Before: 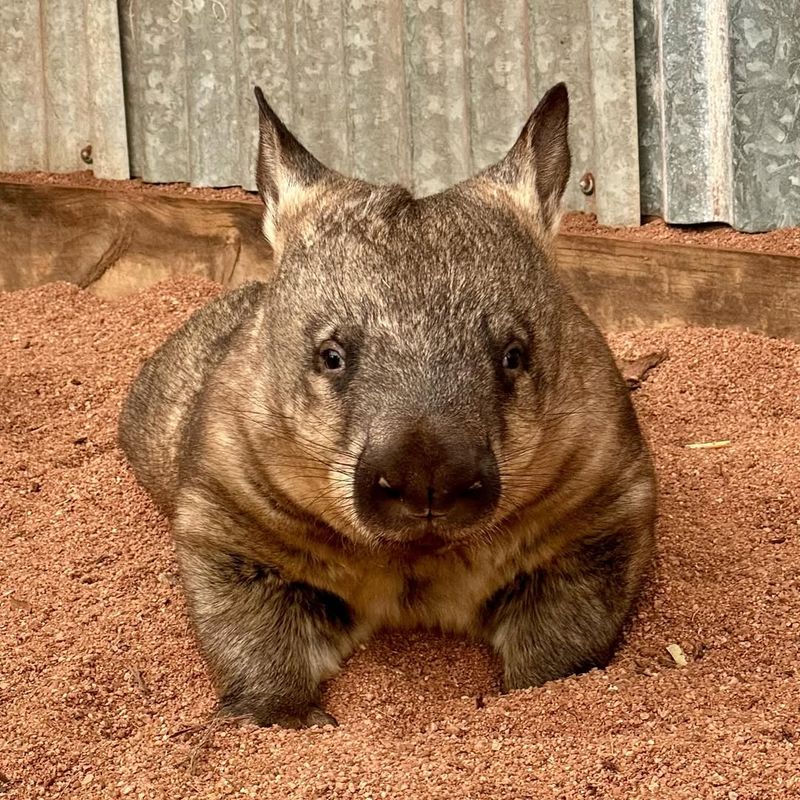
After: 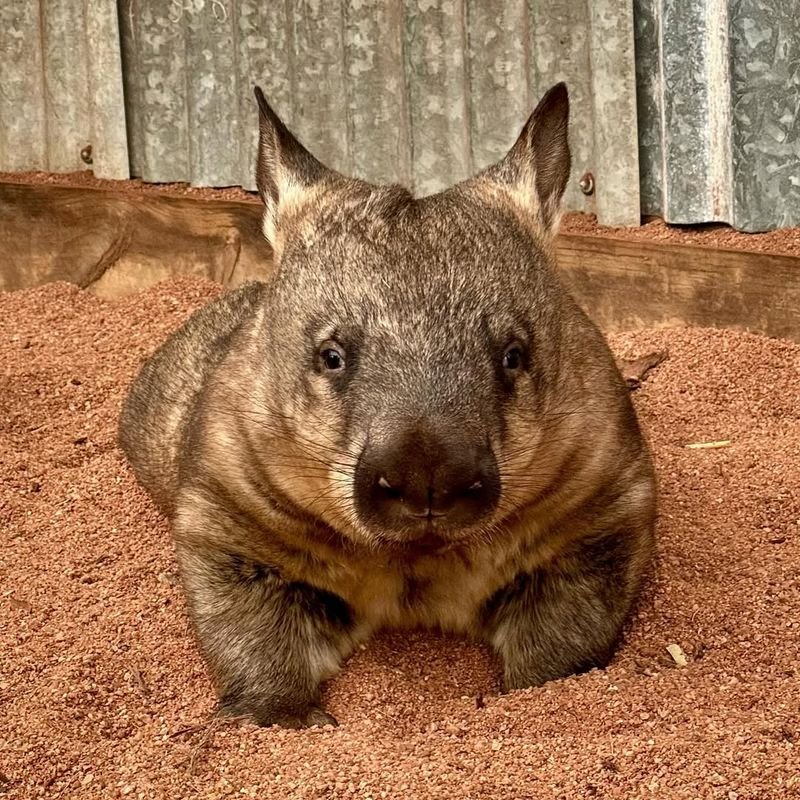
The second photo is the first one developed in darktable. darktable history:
shadows and highlights: shadows 20.85, highlights -80.75, soften with gaussian
